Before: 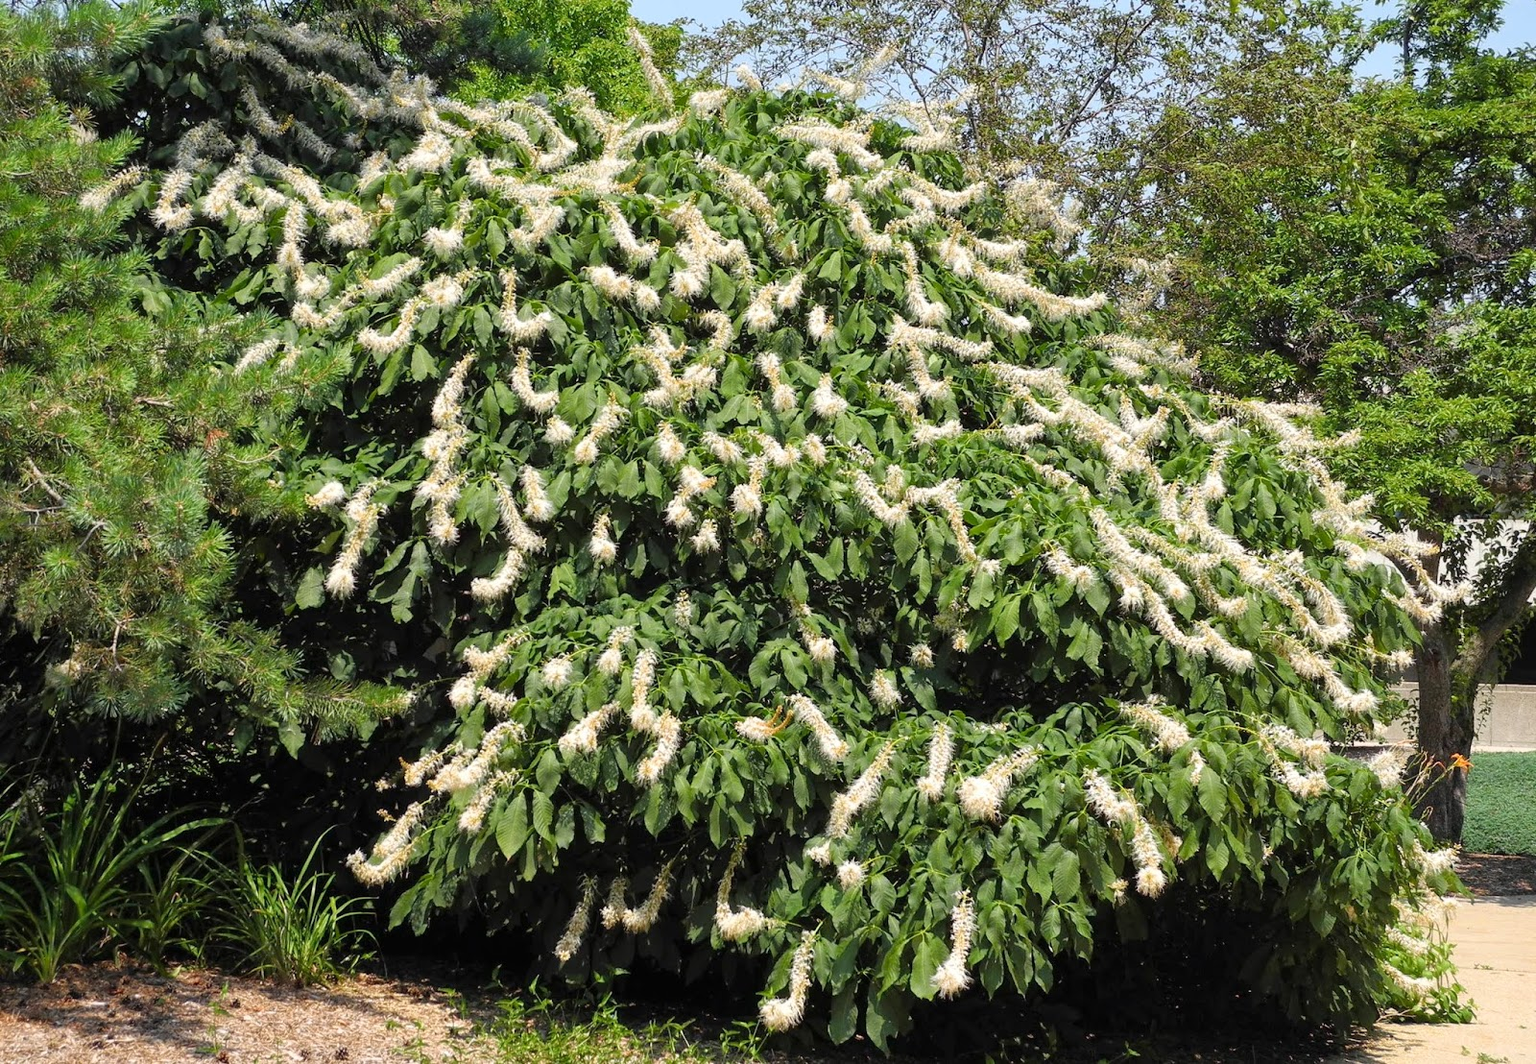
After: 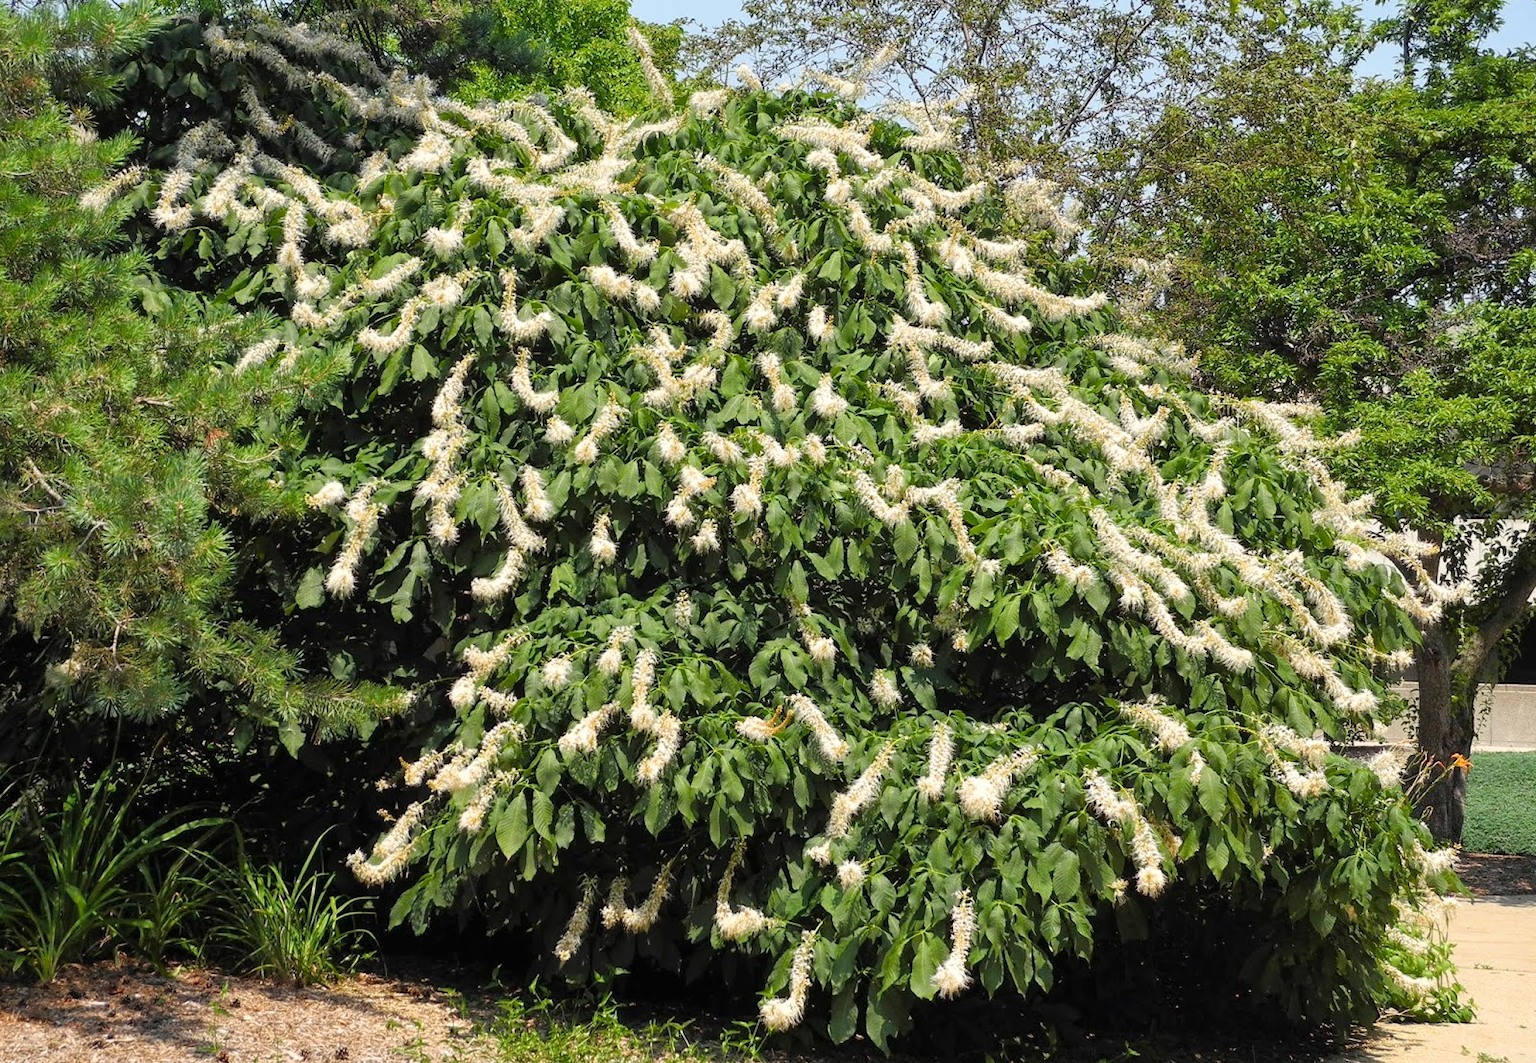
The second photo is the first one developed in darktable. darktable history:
color correction: highlights b* 2.93
